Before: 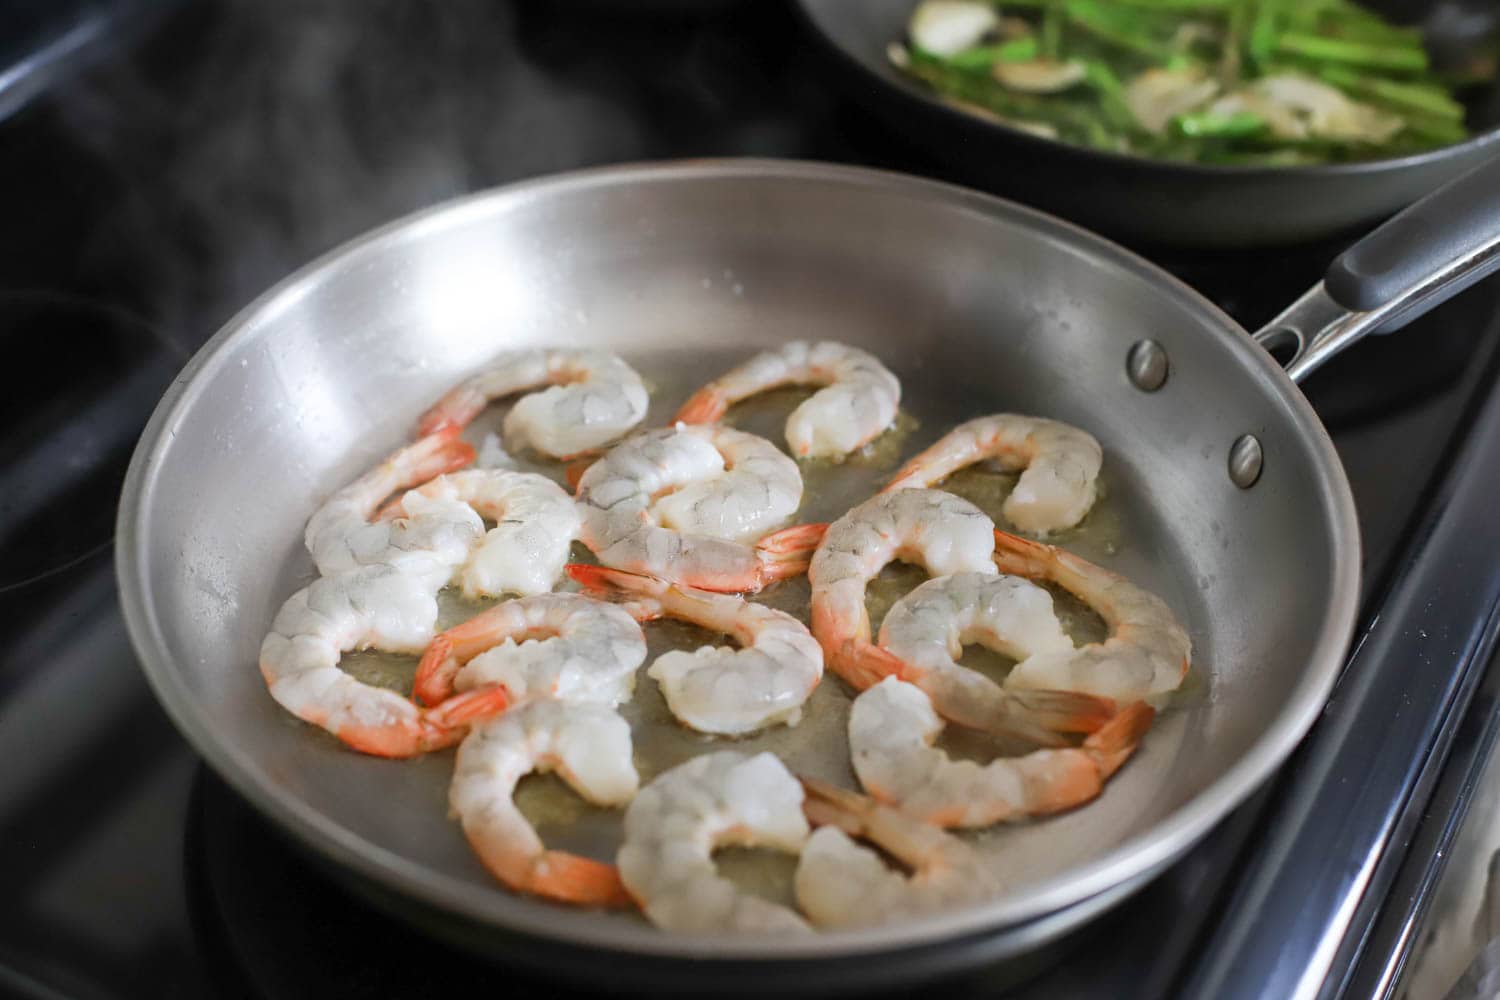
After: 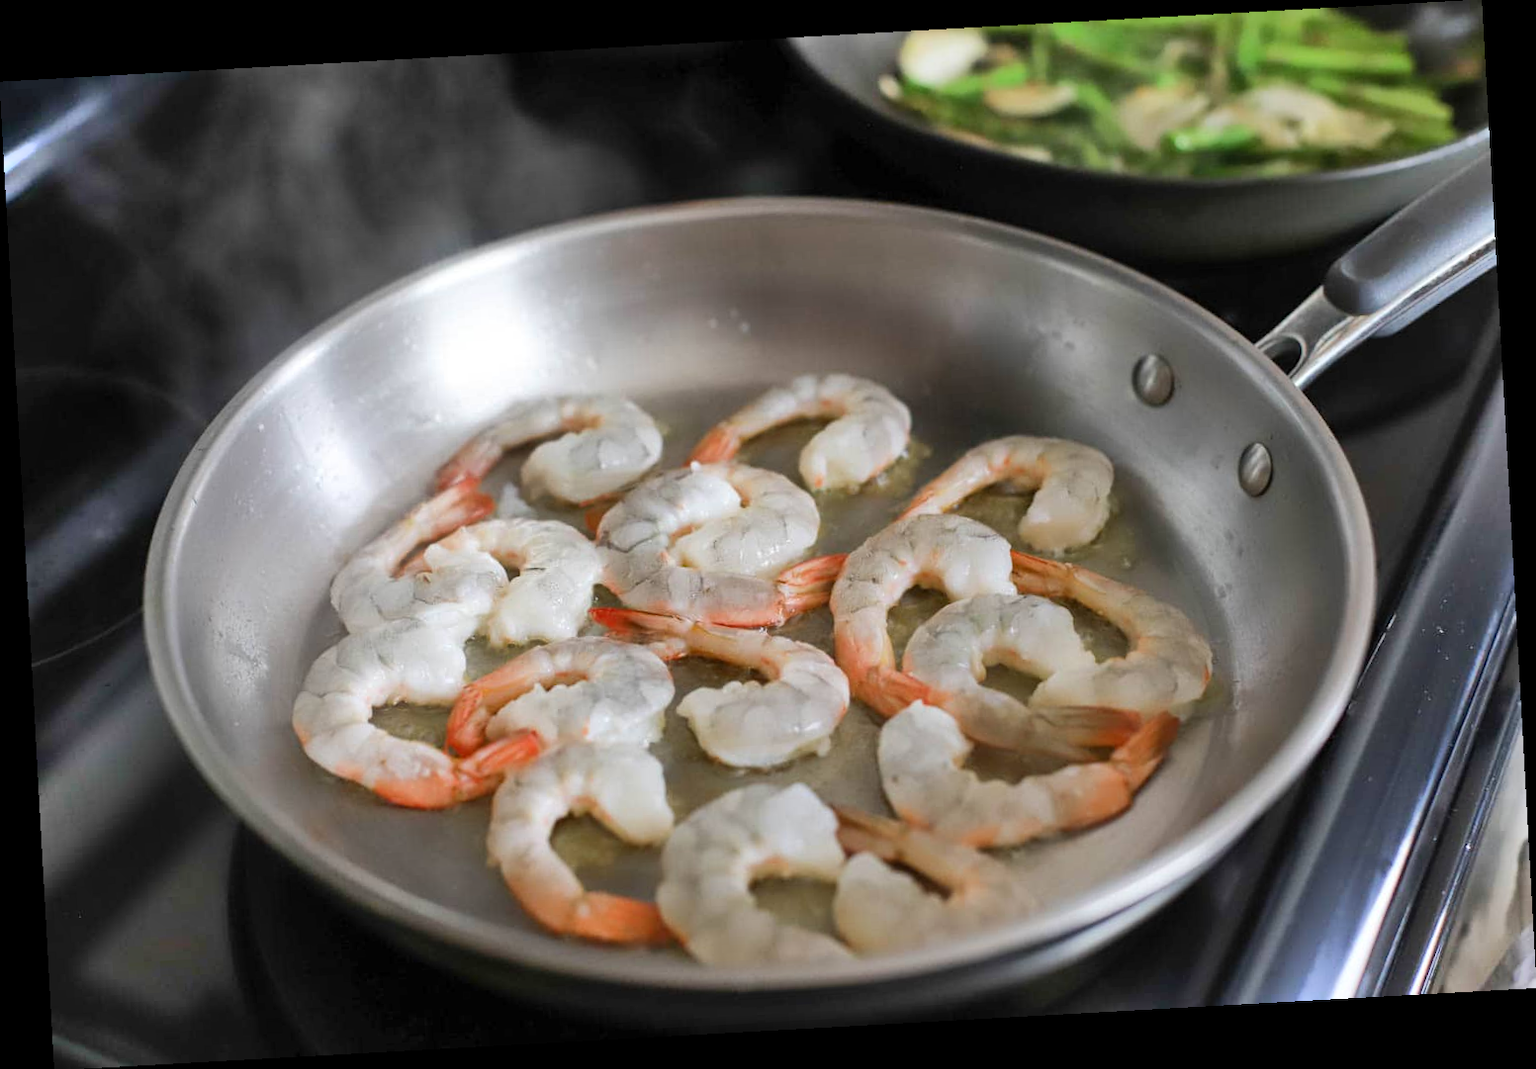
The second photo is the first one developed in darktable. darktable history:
shadows and highlights: highlights color adjustment 0%, soften with gaussian
rotate and perspective: rotation -3.18°, automatic cropping off
